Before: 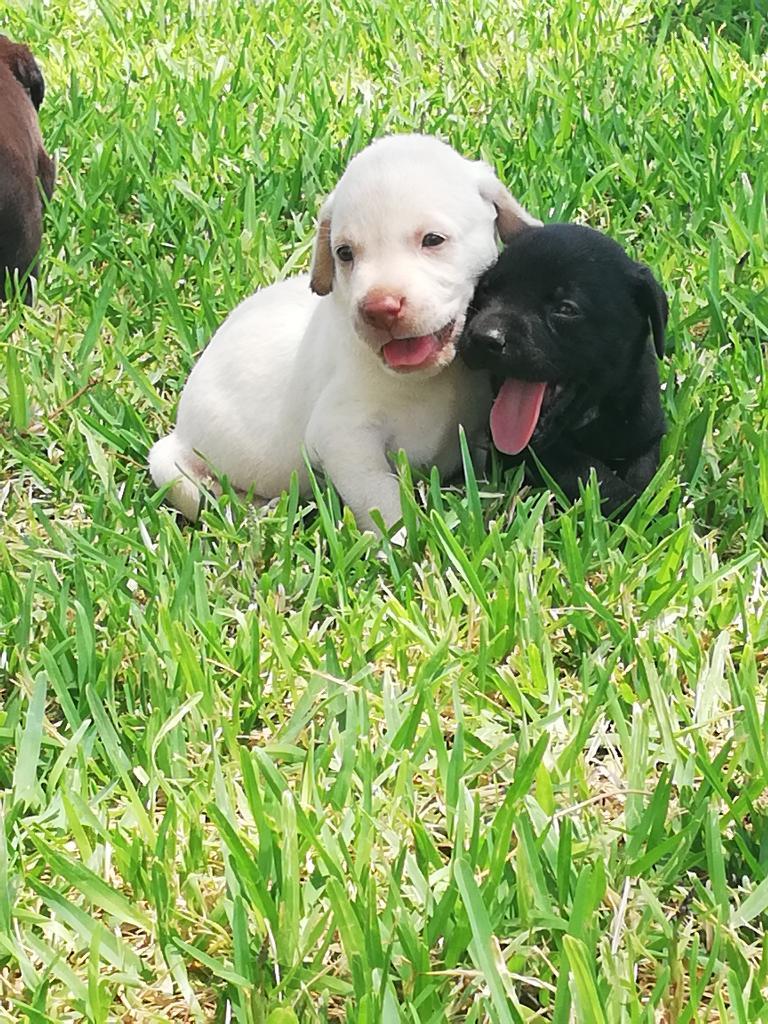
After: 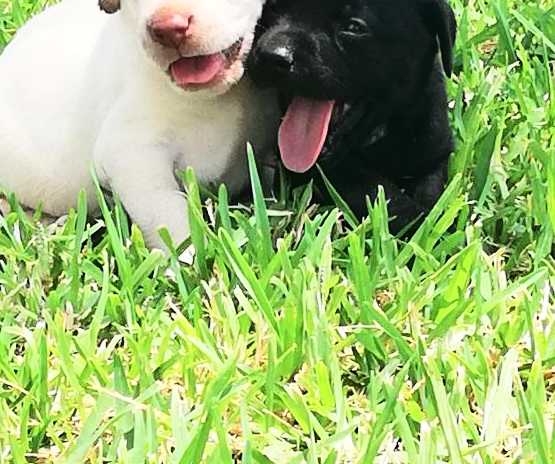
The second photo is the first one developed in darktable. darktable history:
crop and rotate: left 27.71%, top 27.548%, bottom 27.072%
contrast brightness saturation: contrast 0.142
base curve: curves: ch0 [(0, 0) (0.032, 0.025) (0.121, 0.166) (0.206, 0.329) (0.605, 0.79) (1, 1)]
